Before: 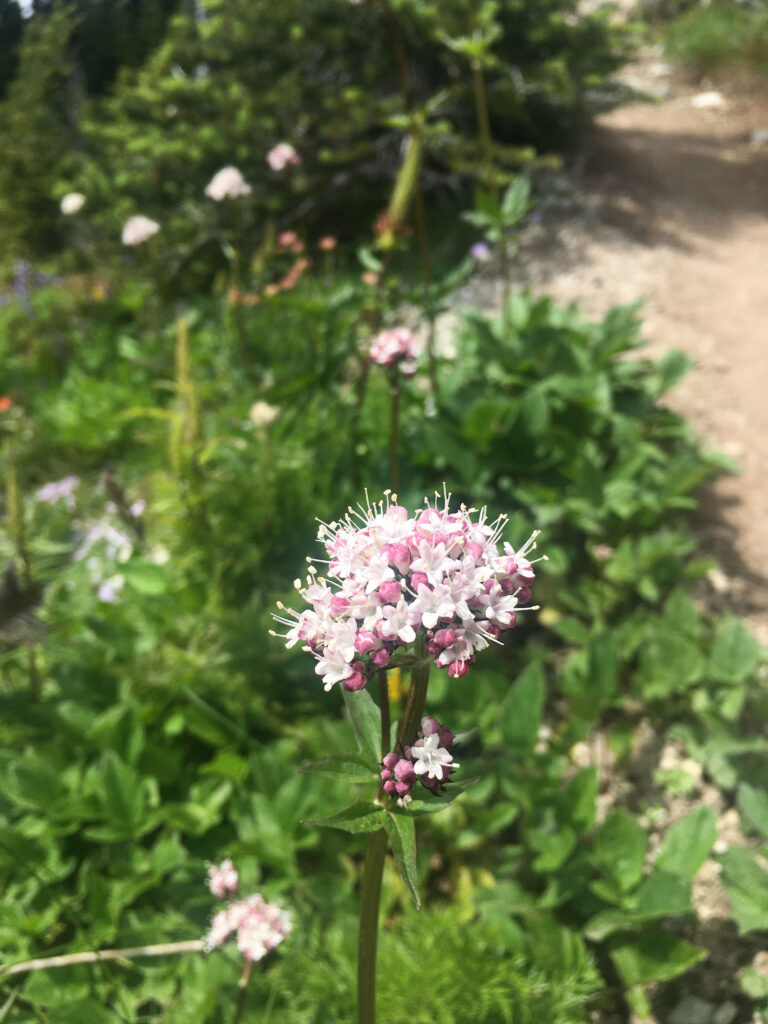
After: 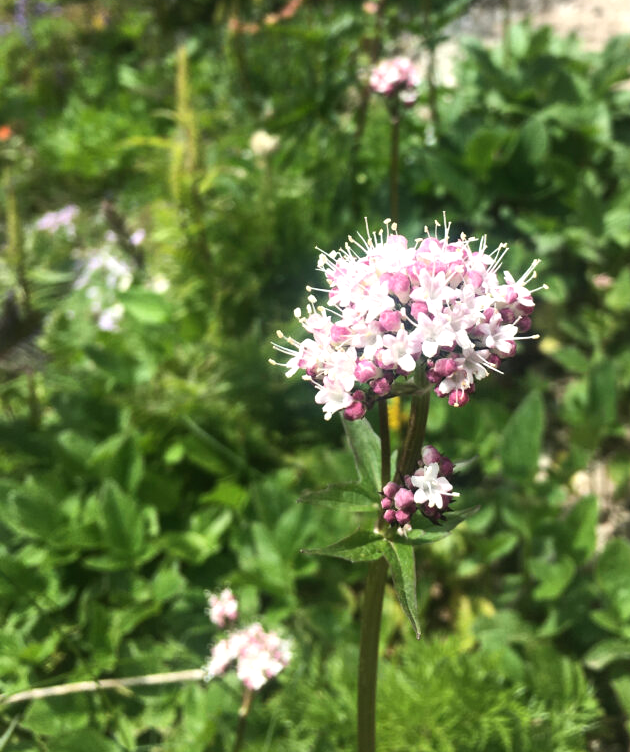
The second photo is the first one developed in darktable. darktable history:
white balance: emerald 1
crop: top 26.531%, right 17.959%
tone equalizer: -8 EV -0.417 EV, -7 EV -0.389 EV, -6 EV -0.333 EV, -5 EV -0.222 EV, -3 EV 0.222 EV, -2 EV 0.333 EV, -1 EV 0.389 EV, +0 EV 0.417 EV, edges refinement/feathering 500, mask exposure compensation -1.57 EV, preserve details no
